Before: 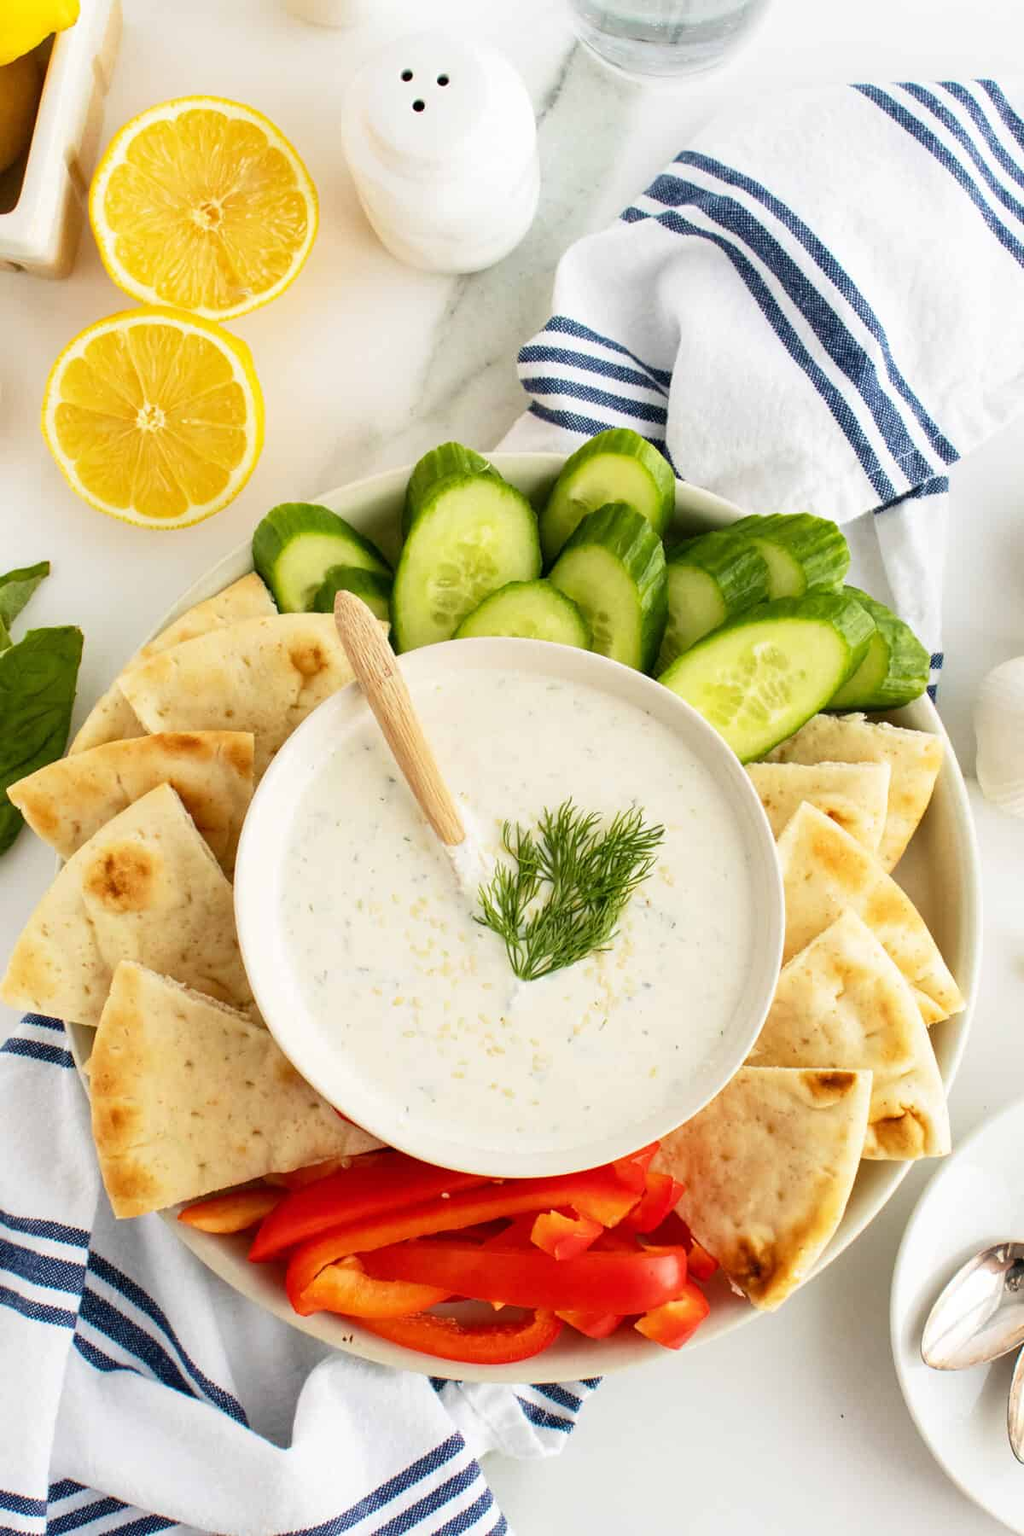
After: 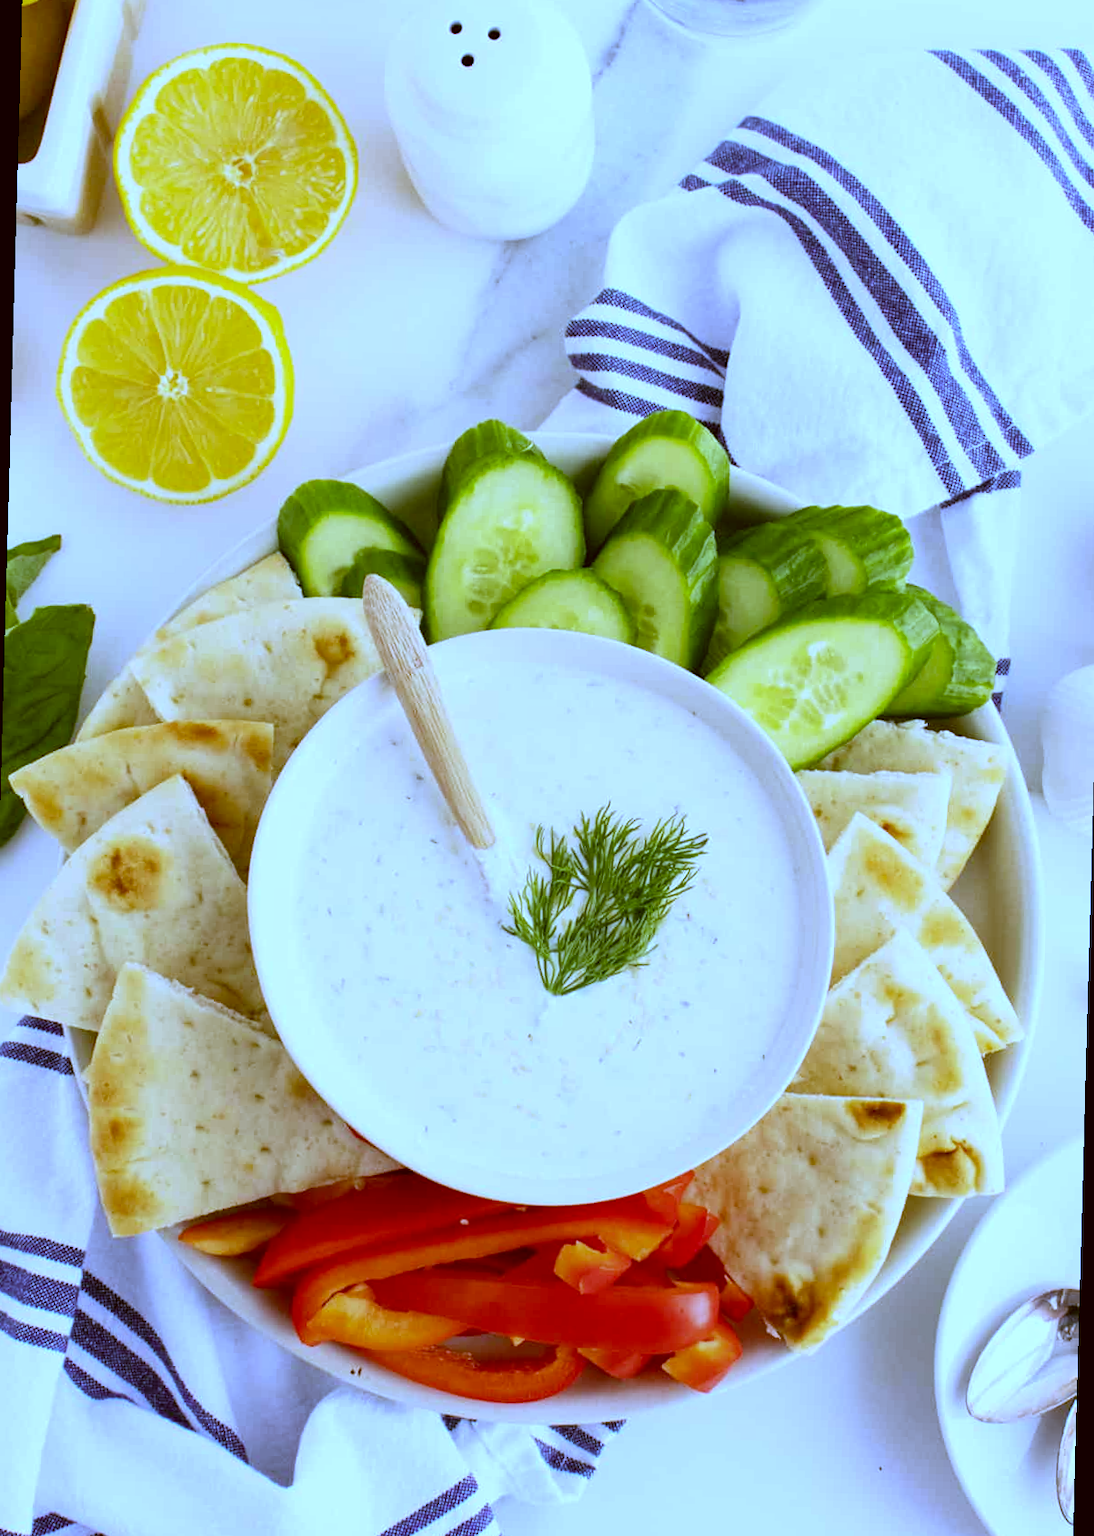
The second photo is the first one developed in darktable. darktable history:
white balance: red 0.766, blue 1.537
rotate and perspective: rotation 1.57°, crop left 0.018, crop right 0.982, crop top 0.039, crop bottom 0.961
color correction: highlights a* -0.482, highlights b* 0.161, shadows a* 4.66, shadows b* 20.72
